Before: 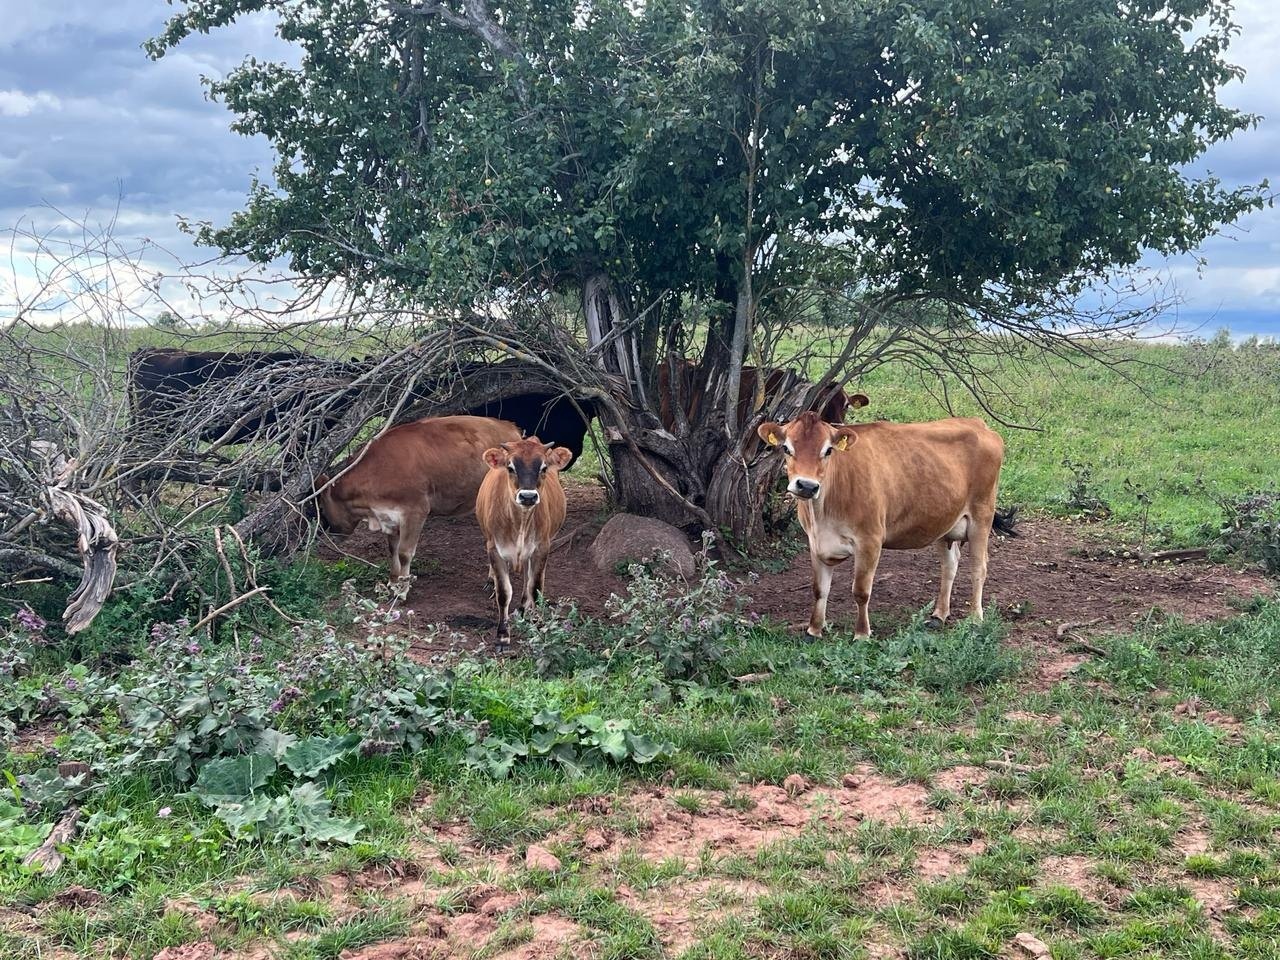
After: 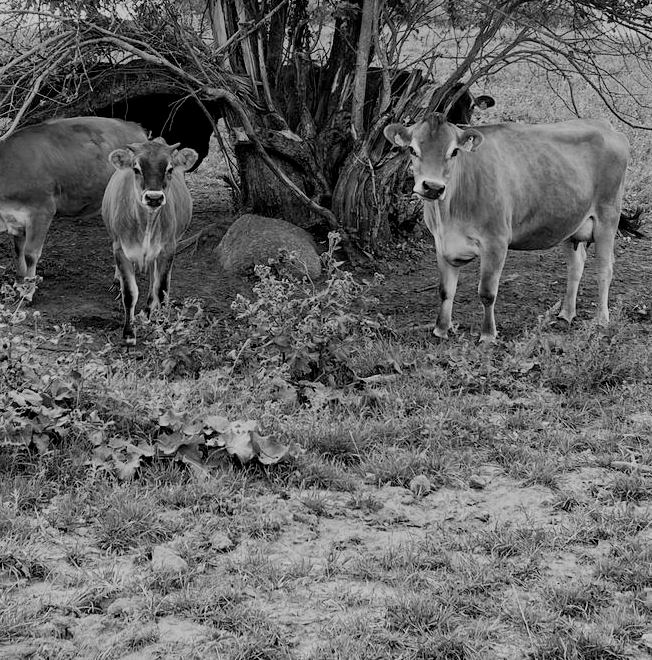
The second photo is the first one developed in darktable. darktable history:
filmic rgb: black relative exposure -7.65 EV, white relative exposure 4.56 EV, hardness 3.61
color balance rgb: shadows lift › chroma 1%, shadows lift › hue 240.84°, highlights gain › chroma 2%, highlights gain › hue 73.2°, global offset › luminance -0.5%, perceptual saturation grading › global saturation 20%, perceptual saturation grading › highlights -25%, perceptual saturation grading › shadows 50%, global vibrance 25.26%
monochrome: a 30.25, b 92.03
crop and rotate: left 29.237%, top 31.152%, right 19.807%
